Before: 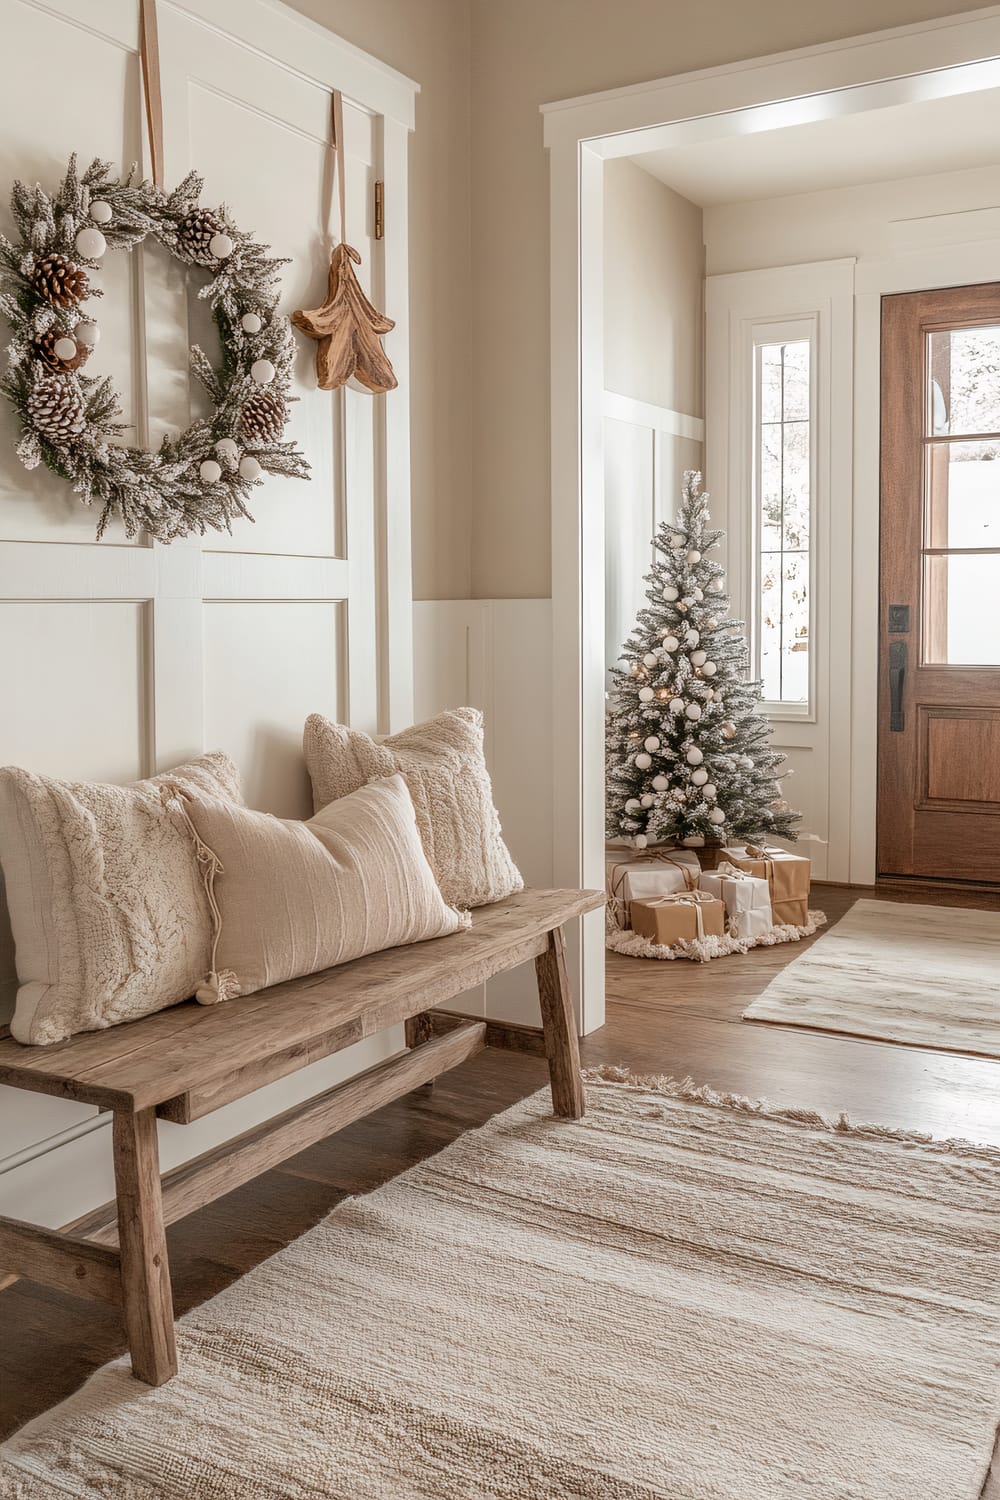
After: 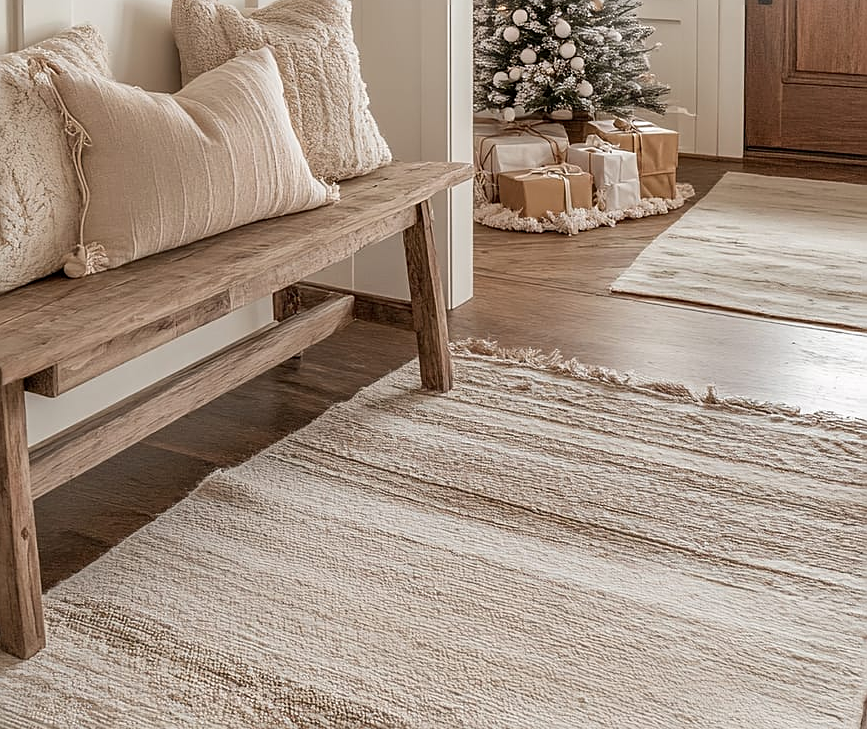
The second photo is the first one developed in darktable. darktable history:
sharpen: on, module defaults
crop and rotate: left 13.237%, top 48.513%, bottom 2.875%
